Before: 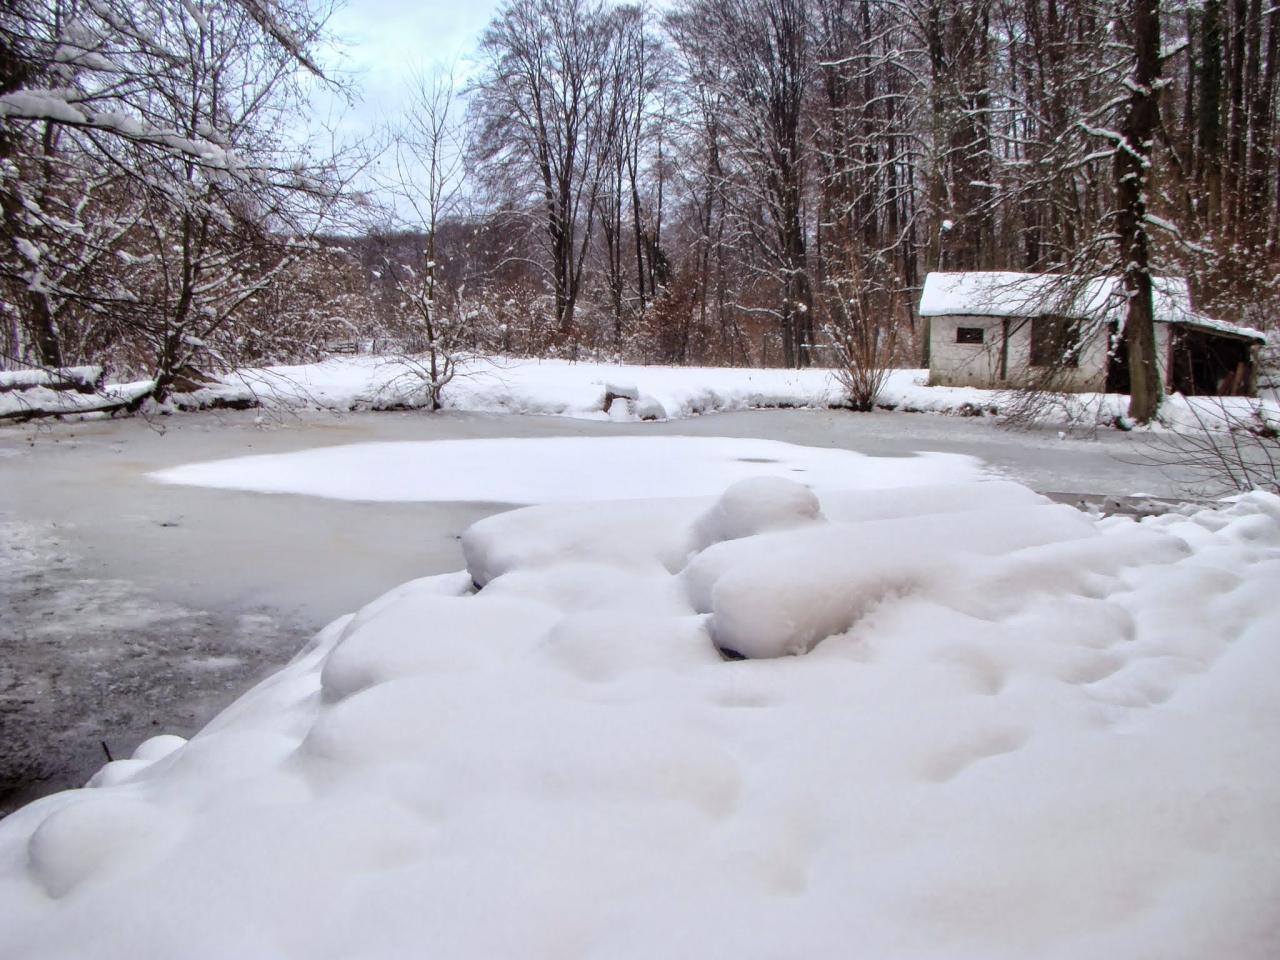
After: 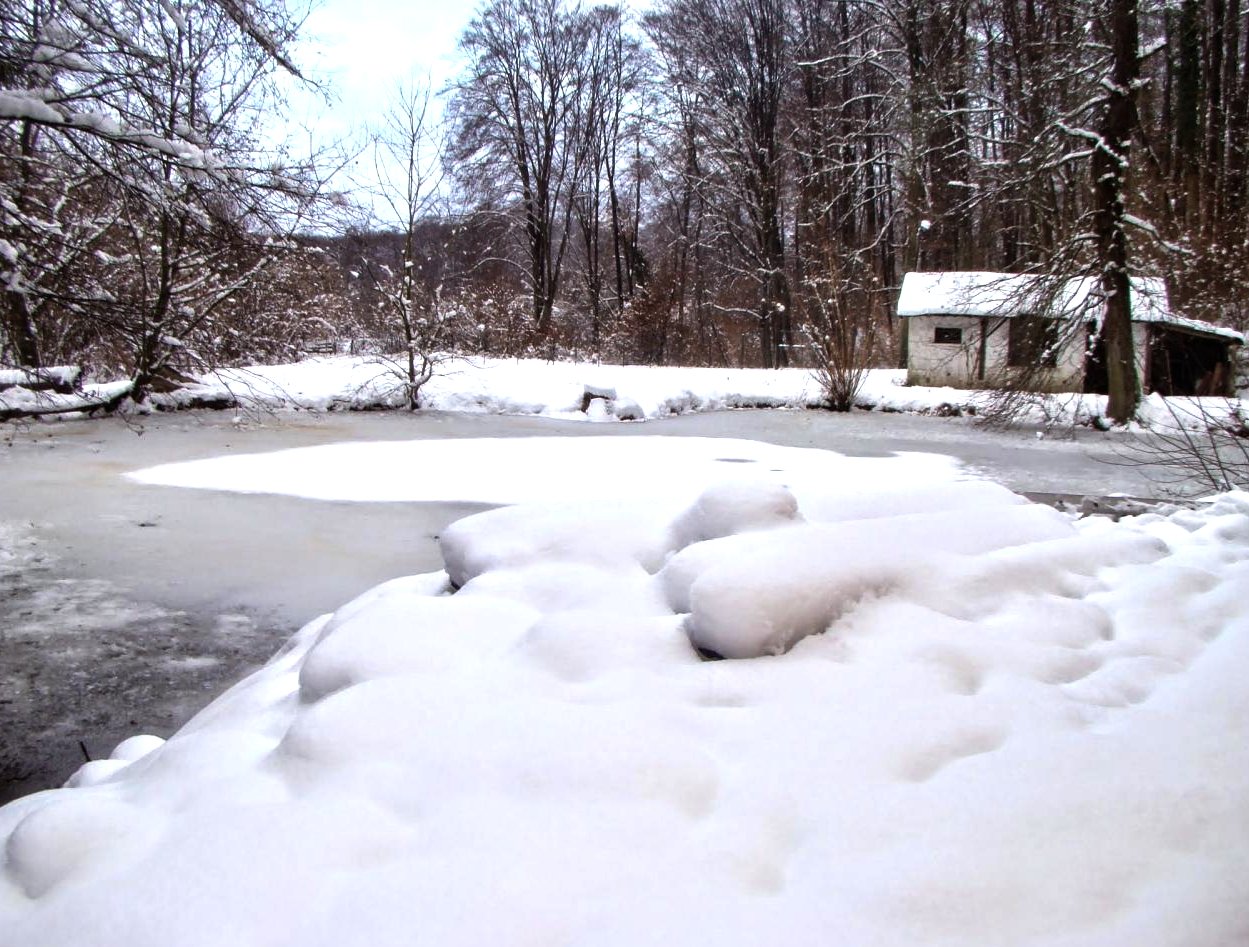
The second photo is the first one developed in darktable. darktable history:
crop and rotate: left 1.774%, right 0.633%, bottom 1.28%
color balance rgb: perceptual brilliance grading › highlights 14.29%, perceptual brilliance grading › mid-tones -5.92%, perceptual brilliance grading › shadows -26.83%, global vibrance 31.18%
